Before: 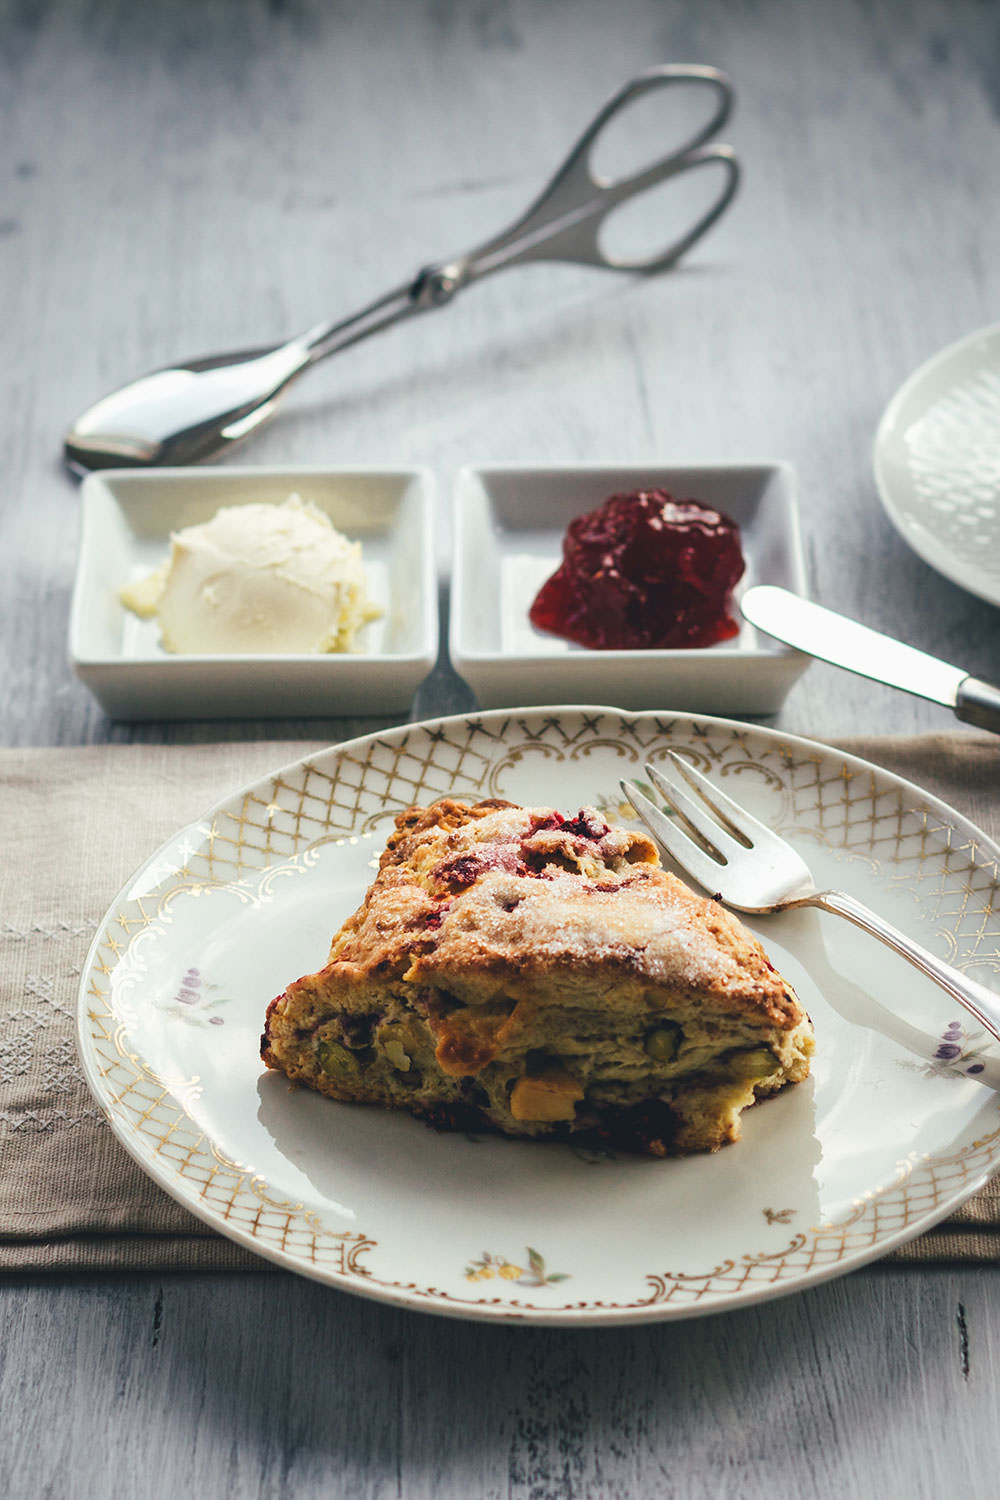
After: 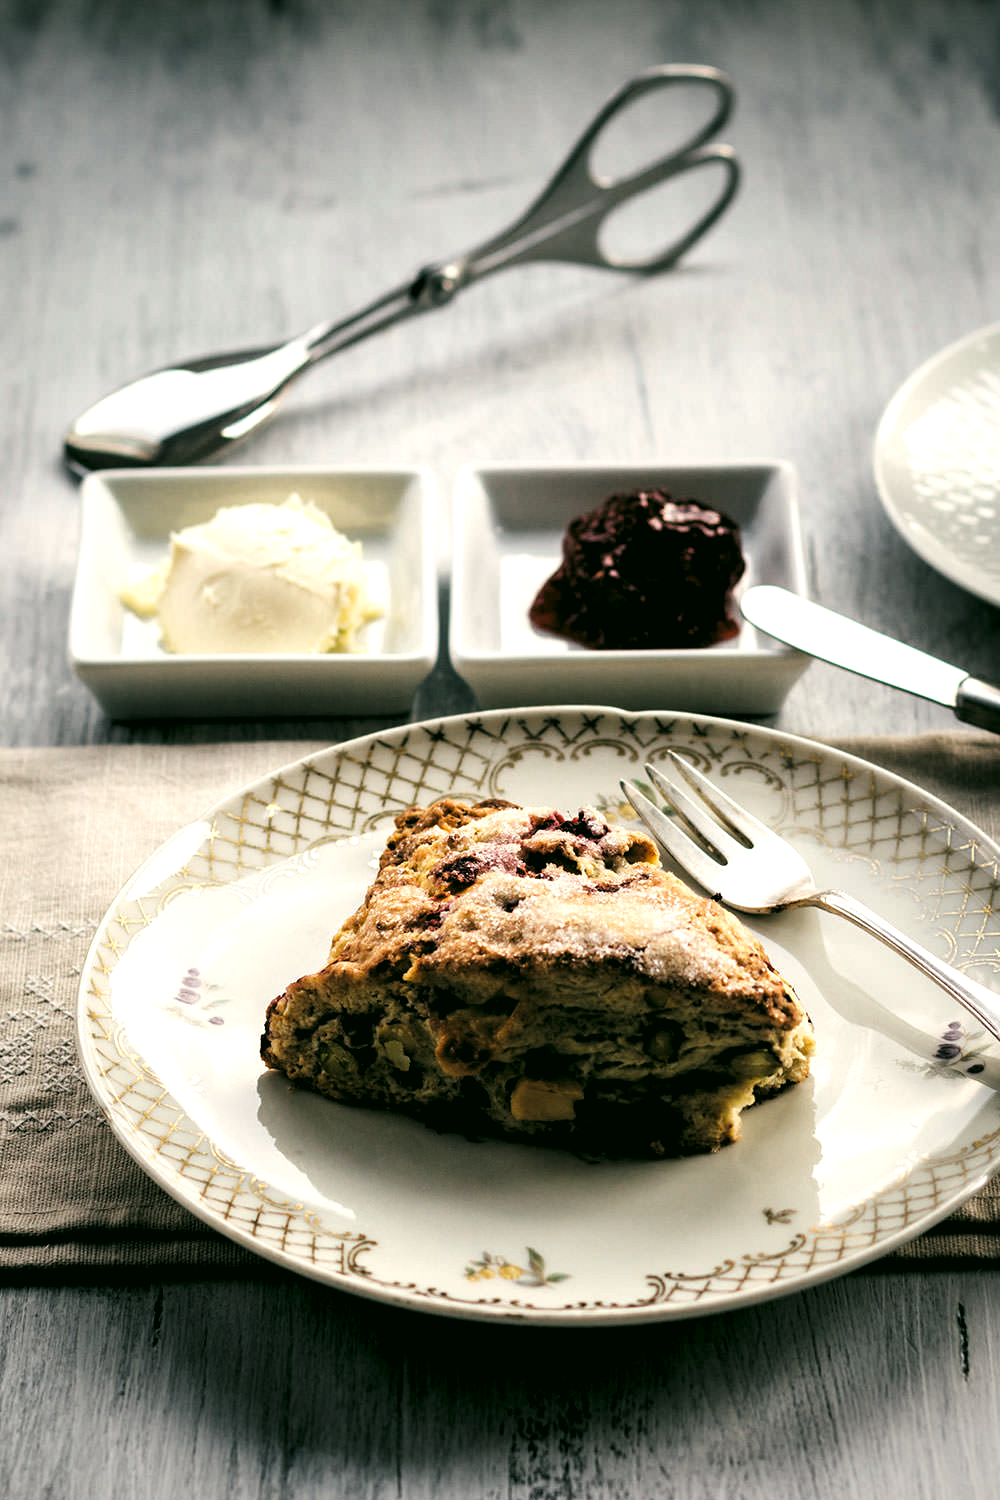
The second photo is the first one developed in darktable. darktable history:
levels: levels [0.182, 0.542, 0.902]
color correction: highlights a* 4.02, highlights b* 4.98, shadows a* -7.55, shadows b* 4.98
